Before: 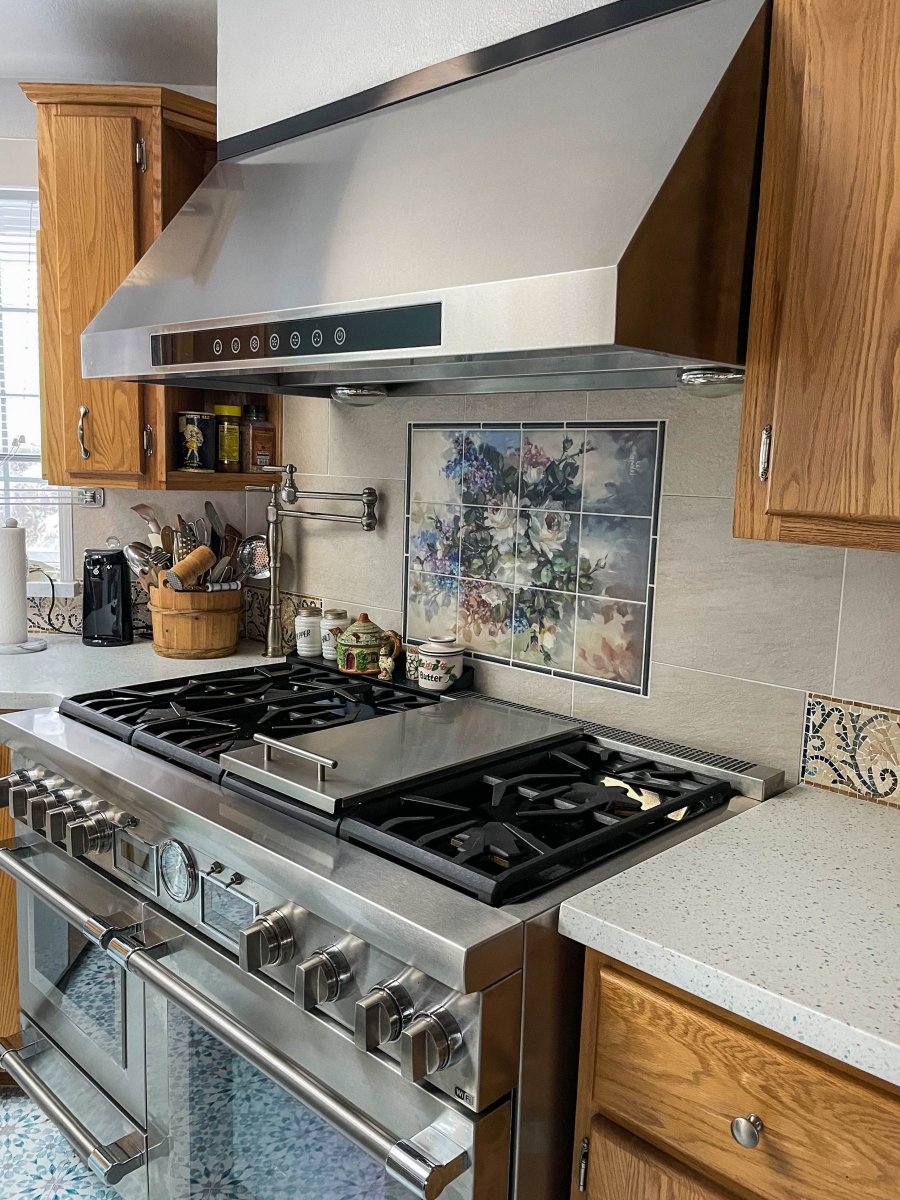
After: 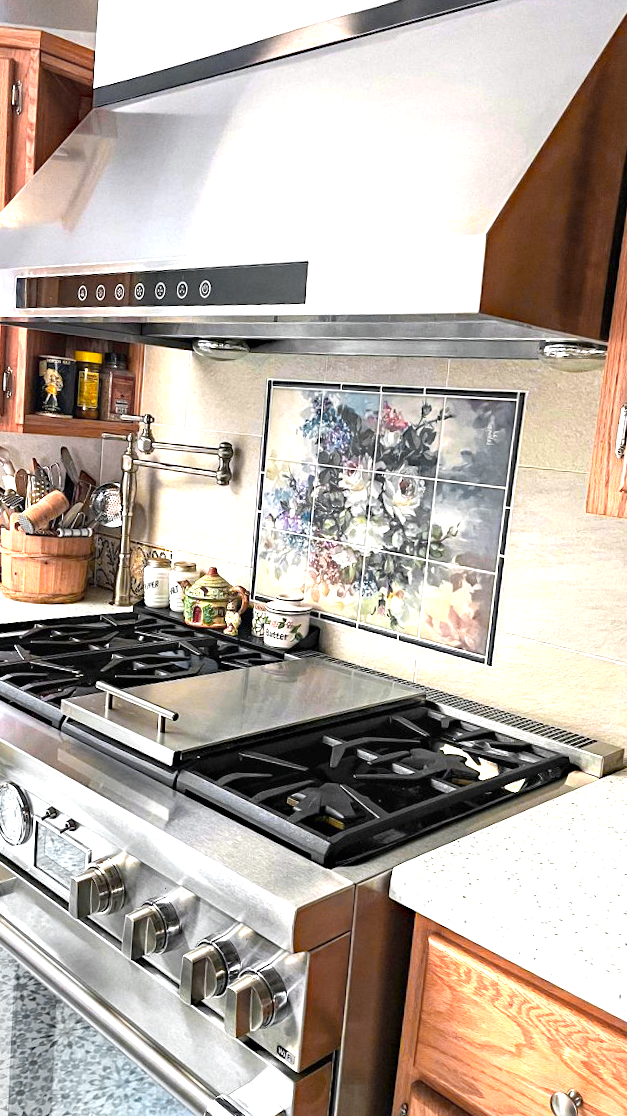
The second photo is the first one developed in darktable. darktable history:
crop and rotate: angle -3.27°, left 14.277%, top 0.028%, right 10.766%, bottom 0.028%
exposure: black level correction 0, exposure 1.388 EV, compensate exposure bias true, compensate highlight preservation false
color zones: curves: ch0 [(0.257, 0.558) (0.75, 0.565)]; ch1 [(0.004, 0.857) (0.14, 0.416) (0.257, 0.695) (0.442, 0.032) (0.736, 0.266) (0.891, 0.741)]; ch2 [(0, 0.623) (0.112, 0.436) (0.271, 0.474) (0.516, 0.64) (0.743, 0.286)]
white balance: red 1.009, blue 1.027
haze removal: compatibility mode true, adaptive false
